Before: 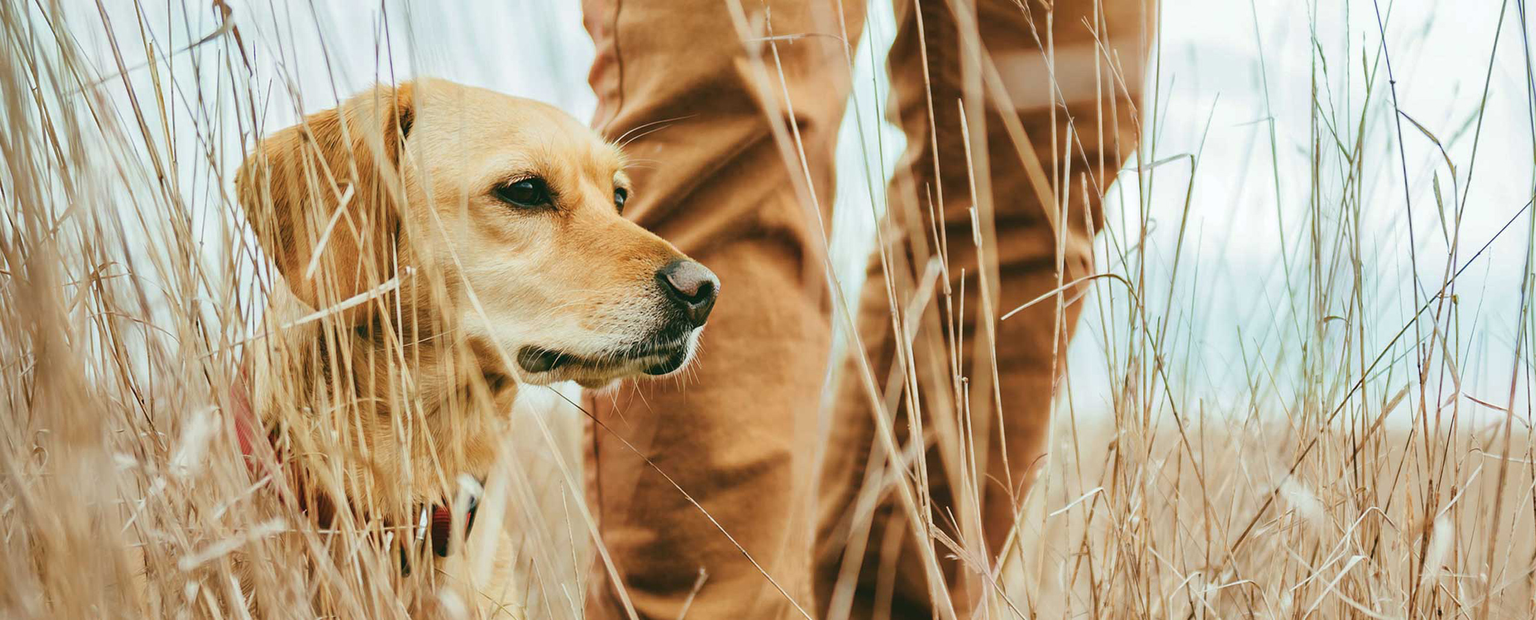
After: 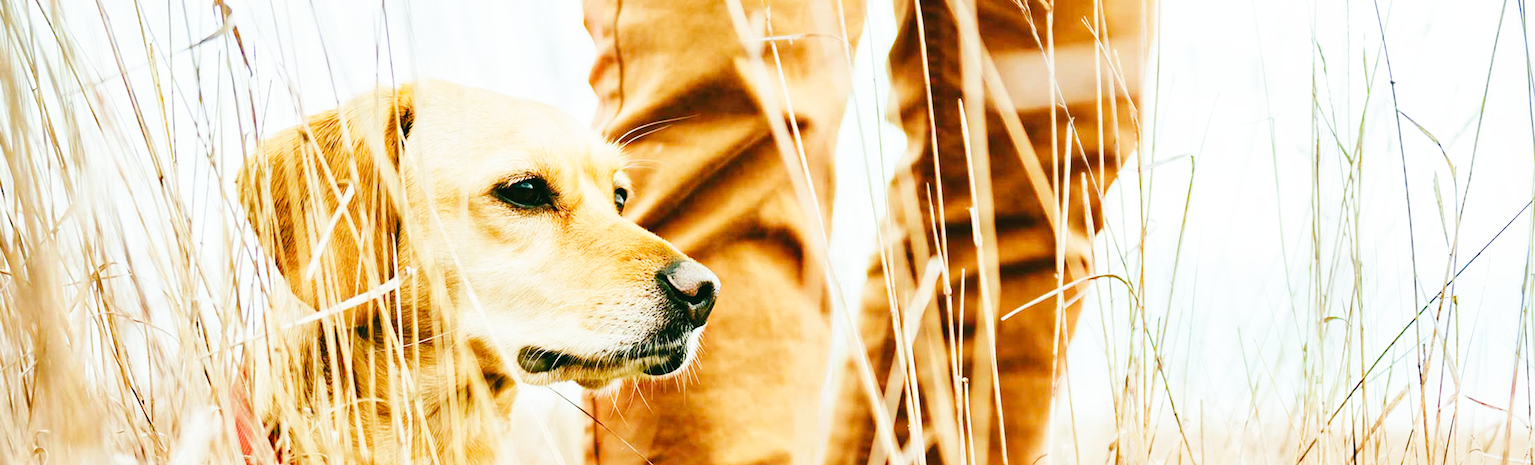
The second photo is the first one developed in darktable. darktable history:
base curve: curves: ch0 [(0, 0) (0, 0) (0.002, 0.001) (0.008, 0.003) (0.019, 0.011) (0.037, 0.037) (0.064, 0.11) (0.102, 0.232) (0.152, 0.379) (0.216, 0.524) (0.296, 0.665) (0.394, 0.789) (0.512, 0.881) (0.651, 0.945) (0.813, 0.986) (1, 1)], preserve colors none
crop: bottom 24.987%
